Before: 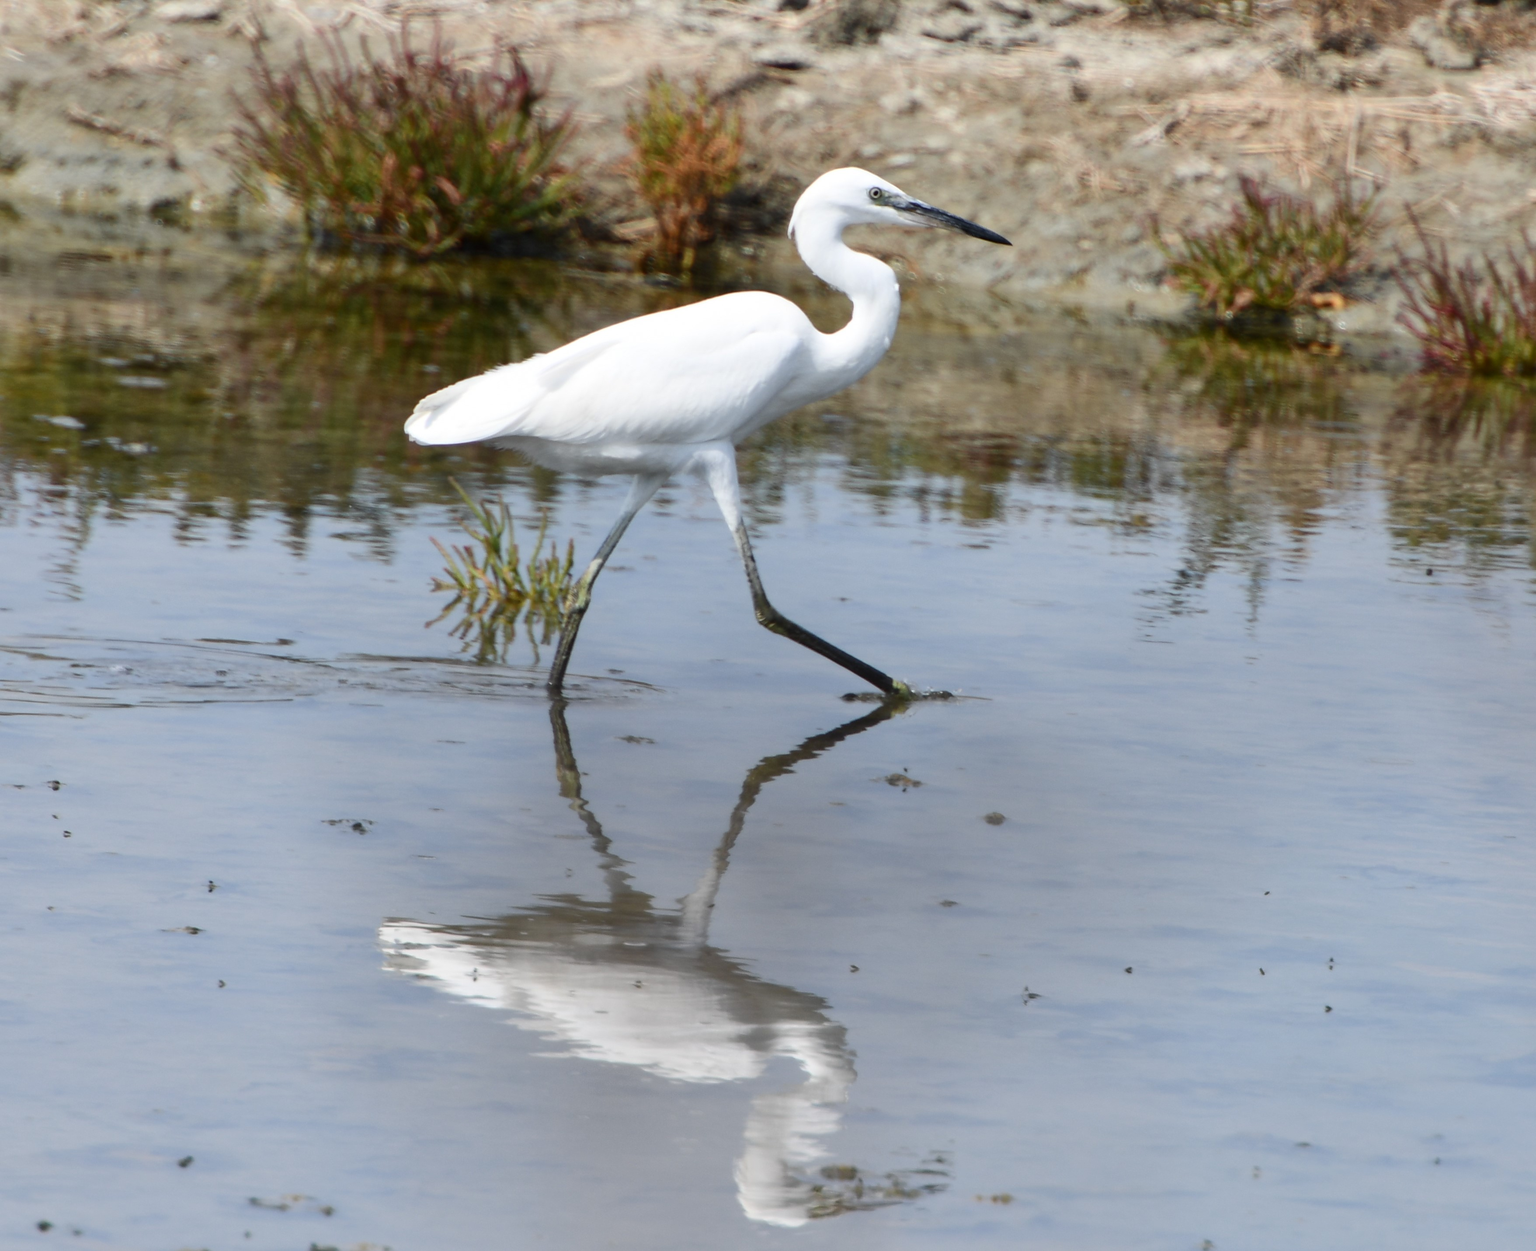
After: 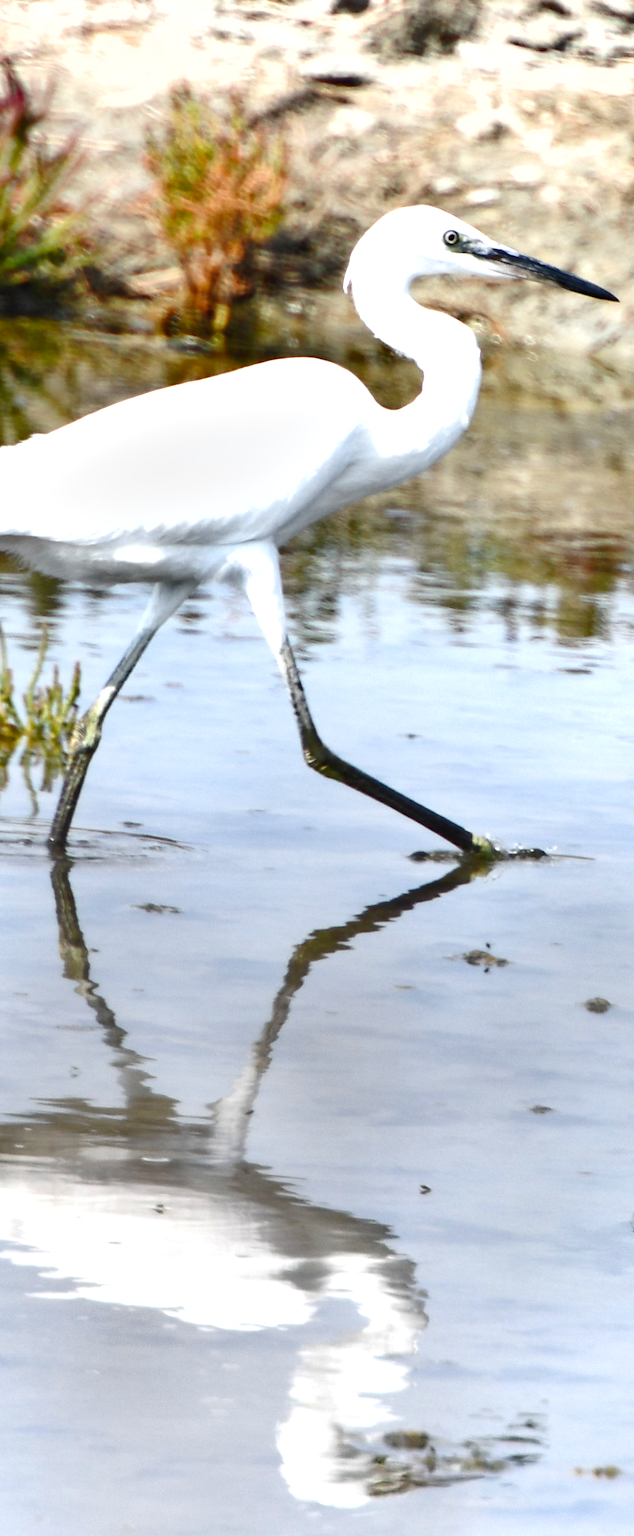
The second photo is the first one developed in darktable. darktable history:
exposure: black level correction 0, exposure 1.095 EV, compensate highlight preservation false
crop: left 33.118%, right 33.221%
shadows and highlights: soften with gaussian
tone curve: curves: ch0 [(0, 0) (0.003, 0.001) (0.011, 0.004) (0.025, 0.013) (0.044, 0.022) (0.069, 0.035) (0.1, 0.053) (0.136, 0.088) (0.177, 0.149) (0.224, 0.213) (0.277, 0.293) (0.335, 0.381) (0.399, 0.463) (0.468, 0.546) (0.543, 0.616) (0.623, 0.693) (0.709, 0.766) (0.801, 0.843) (0.898, 0.921) (1, 1)], preserve colors none
